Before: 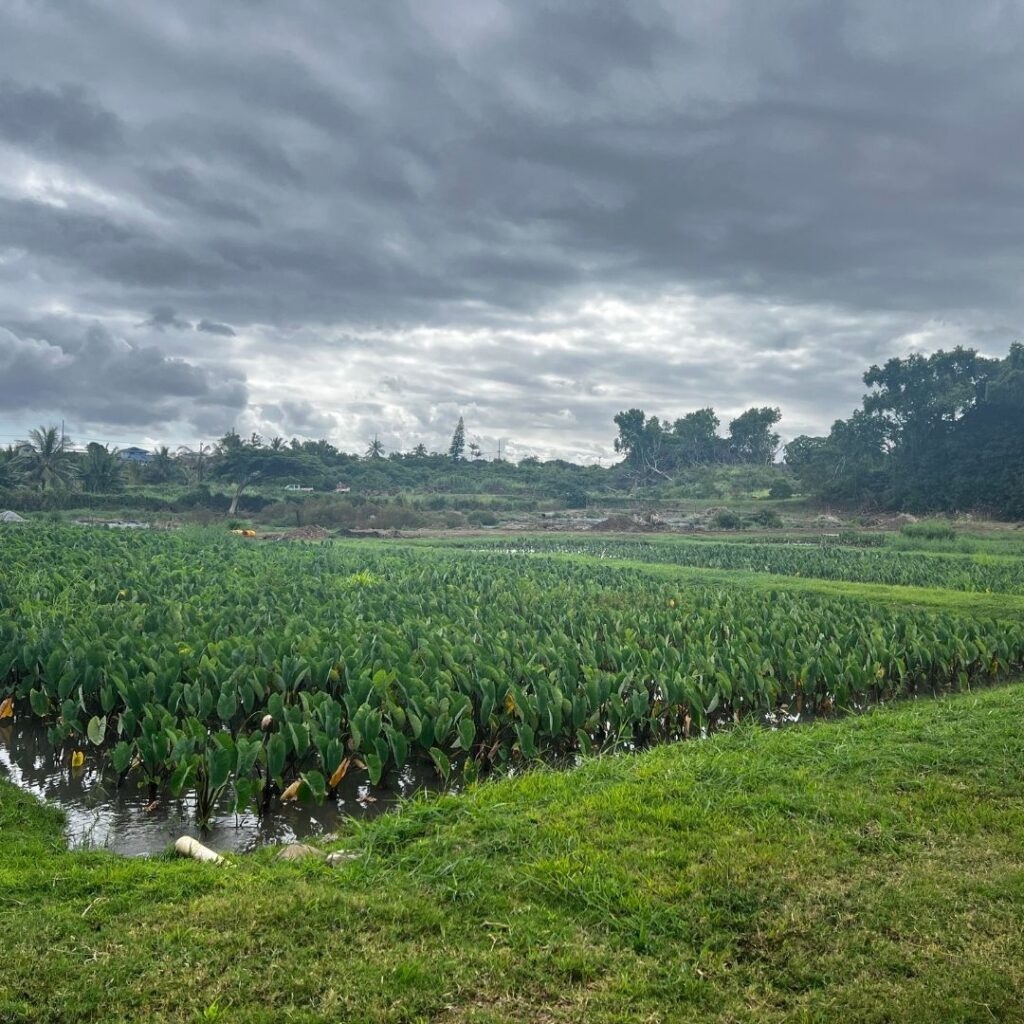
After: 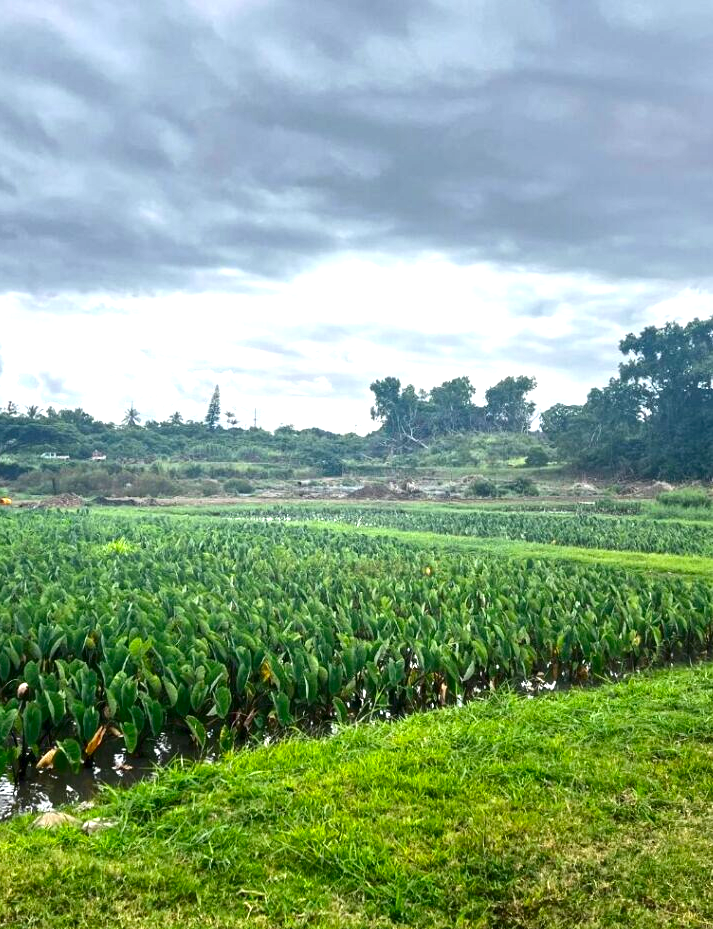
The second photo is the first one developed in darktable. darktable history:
crop and rotate: left 23.923%, top 3.155%, right 6.426%, bottom 6.056%
exposure: black level correction 0.002, exposure 1 EV, compensate highlight preservation false
contrast brightness saturation: contrast 0.124, brightness -0.121, saturation 0.196
